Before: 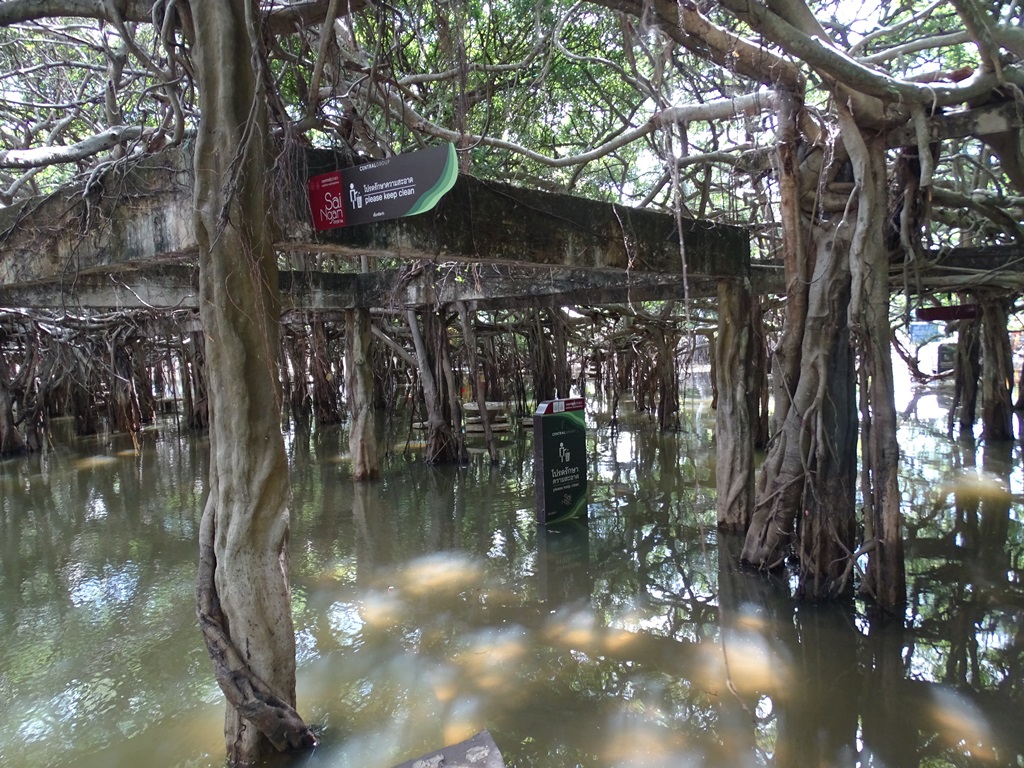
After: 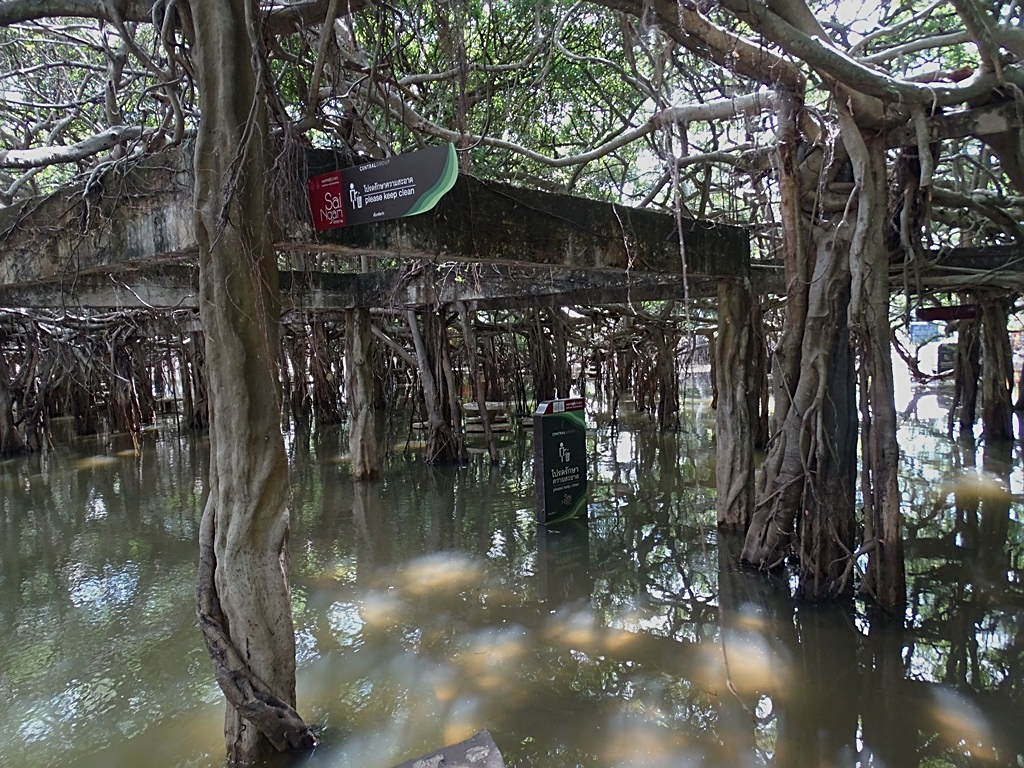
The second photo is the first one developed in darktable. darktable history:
exposure: exposure -0.462 EV, compensate highlight preservation false
sharpen: on, module defaults
